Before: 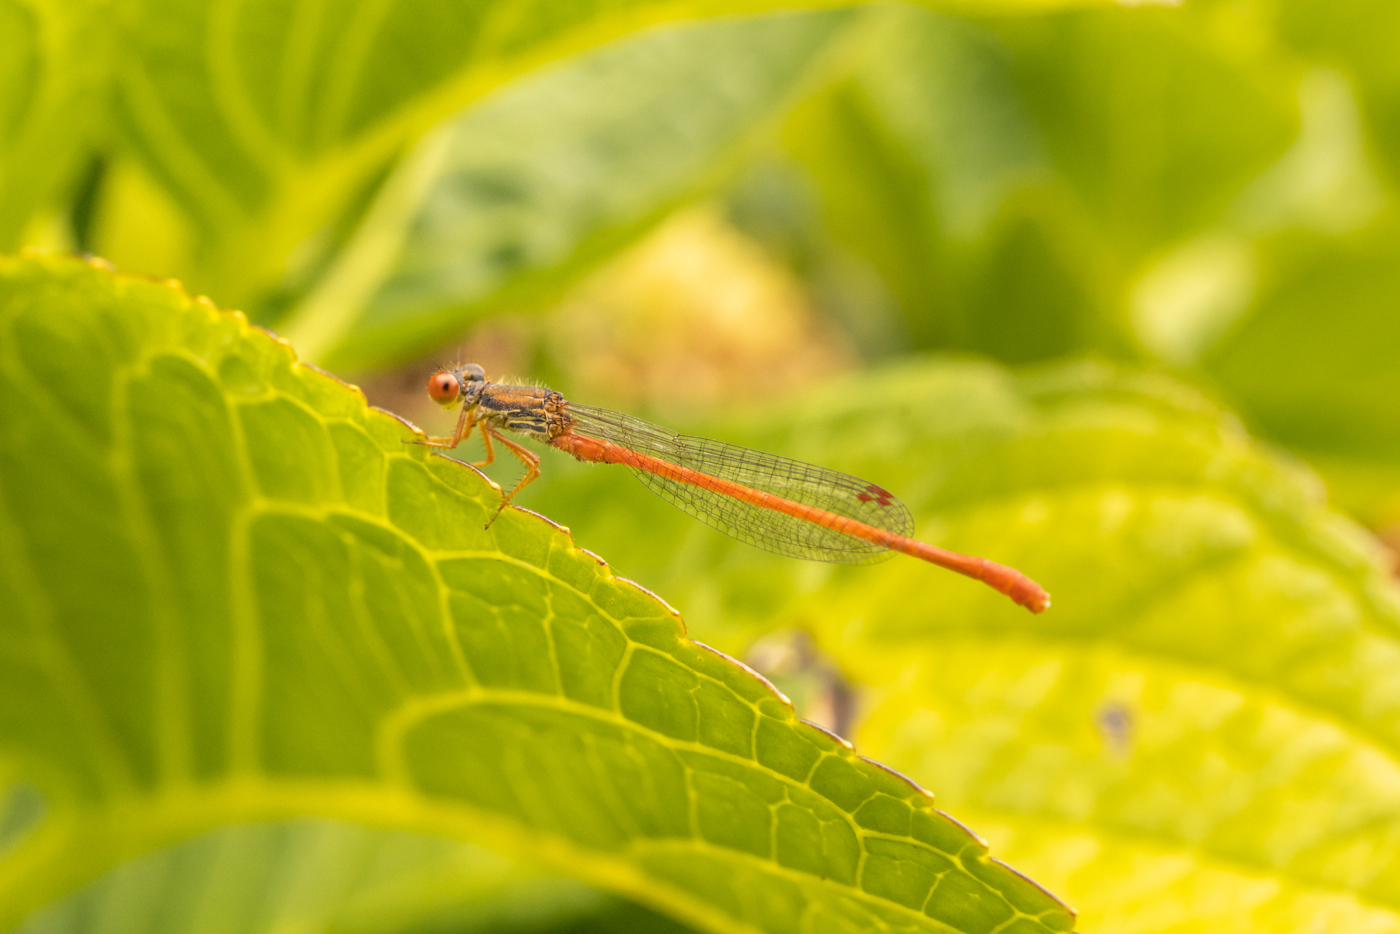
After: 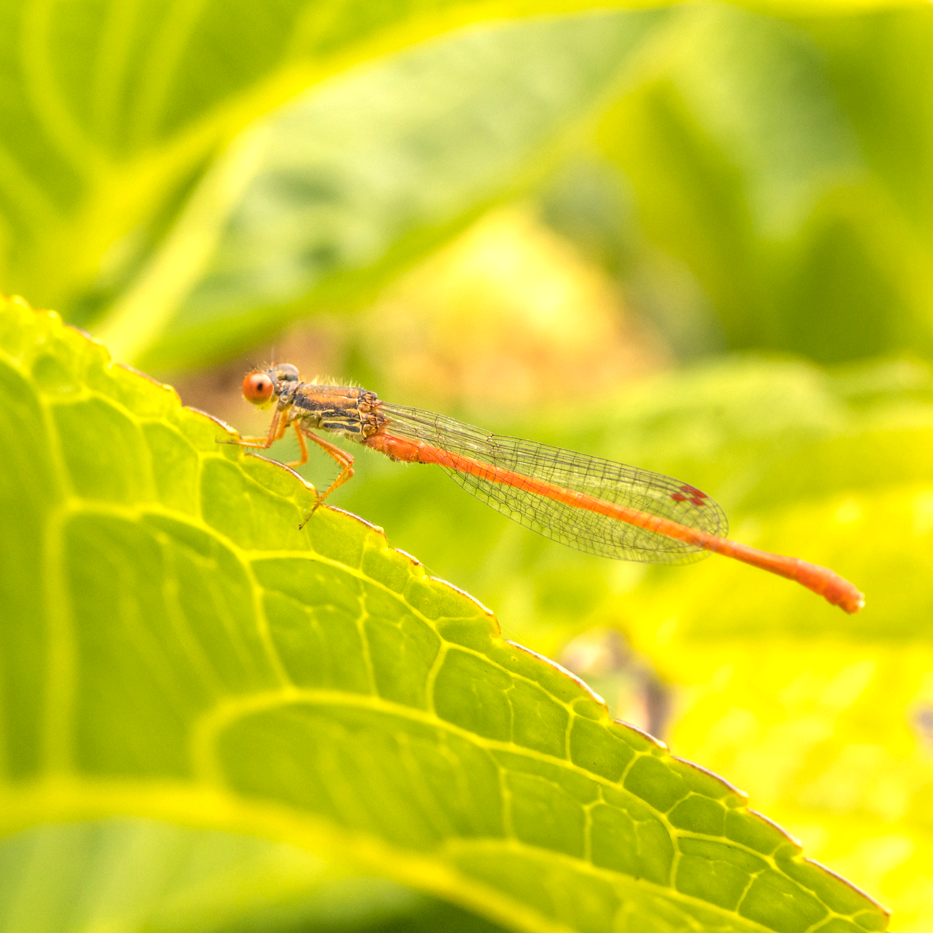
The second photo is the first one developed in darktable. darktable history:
crop and rotate: left 13.342%, right 19.991%
exposure: black level correction 0.001, exposure 0.5 EV, compensate exposure bias true, compensate highlight preservation false
